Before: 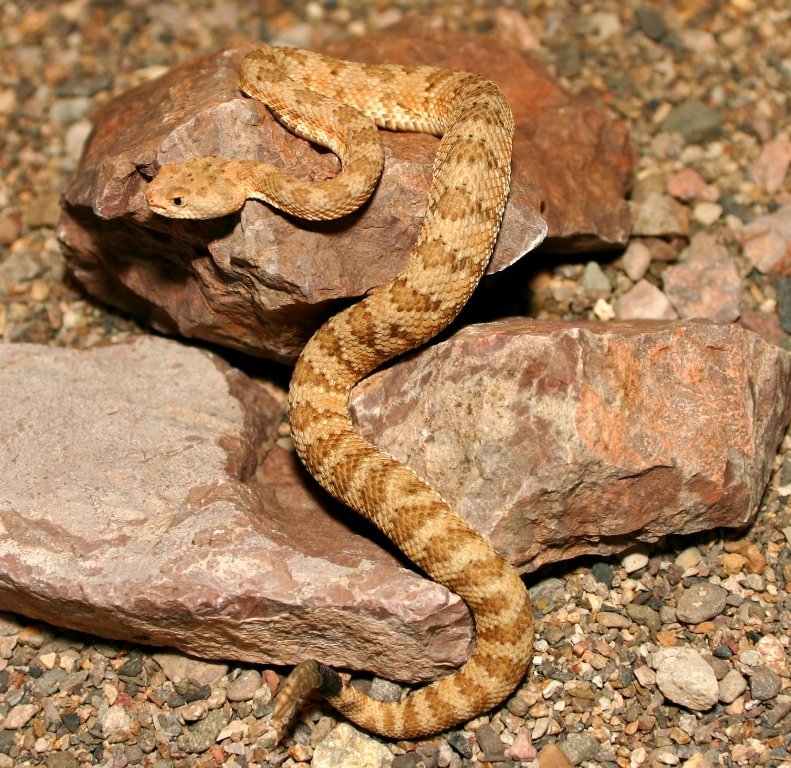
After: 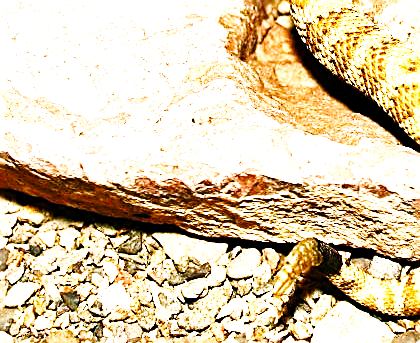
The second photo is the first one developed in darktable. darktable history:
sharpen: amount 1.012
color balance rgb: perceptual saturation grading › global saturation 15.588%, perceptual saturation grading › highlights -19.015%, perceptual saturation grading › shadows 19.368%, perceptual brilliance grading › global brilliance 24.966%, global vibrance 20%
tone equalizer: -8 EV -1.12 EV, -7 EV -1.02 EV, -6 EV -0.837 EV, -5 EV -0.572 EV, -3 EV 0.609 EV, -2 EV 0.885 EV, -1 EV 1 EV, +0 EV 1.08 EV, edges refinement/feathering 500, mask exposure compensation -1.57 EV, preserve details no
base curve: curves: ch0 [(0, 0) (0.032, 0.037) (0.105, 0.228) (0.435, 0.76) (0.856, 0.983) (1, 1)], preserve colors none
crop and rotate: top 55.057%, right 46.816%, bottom 0.176%
